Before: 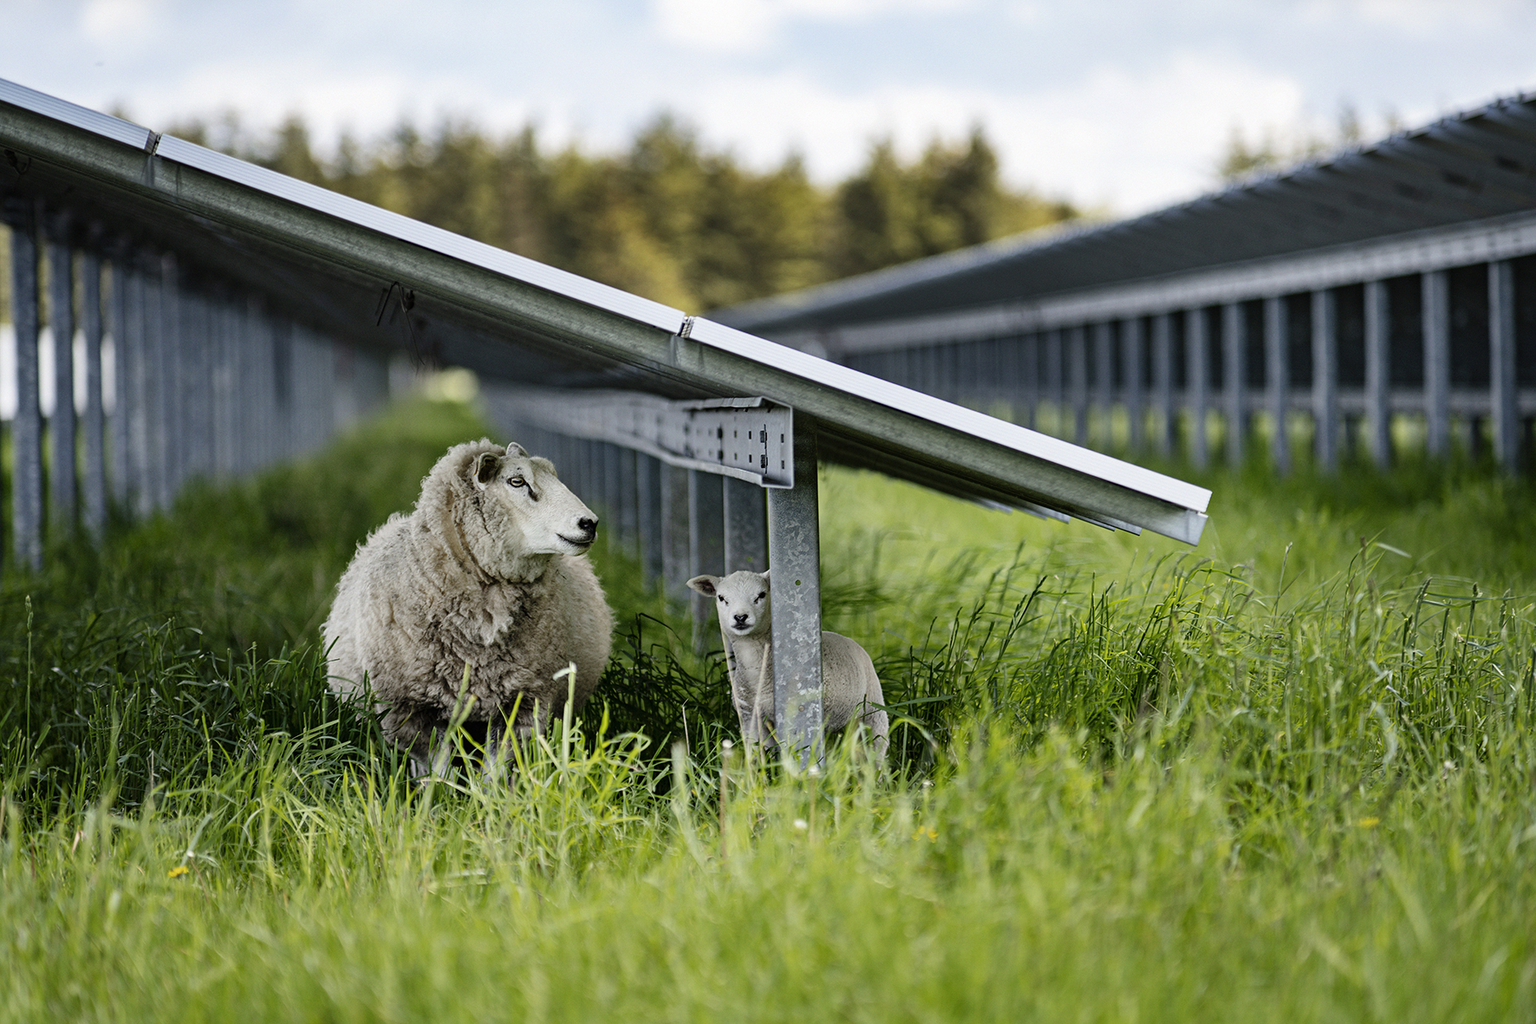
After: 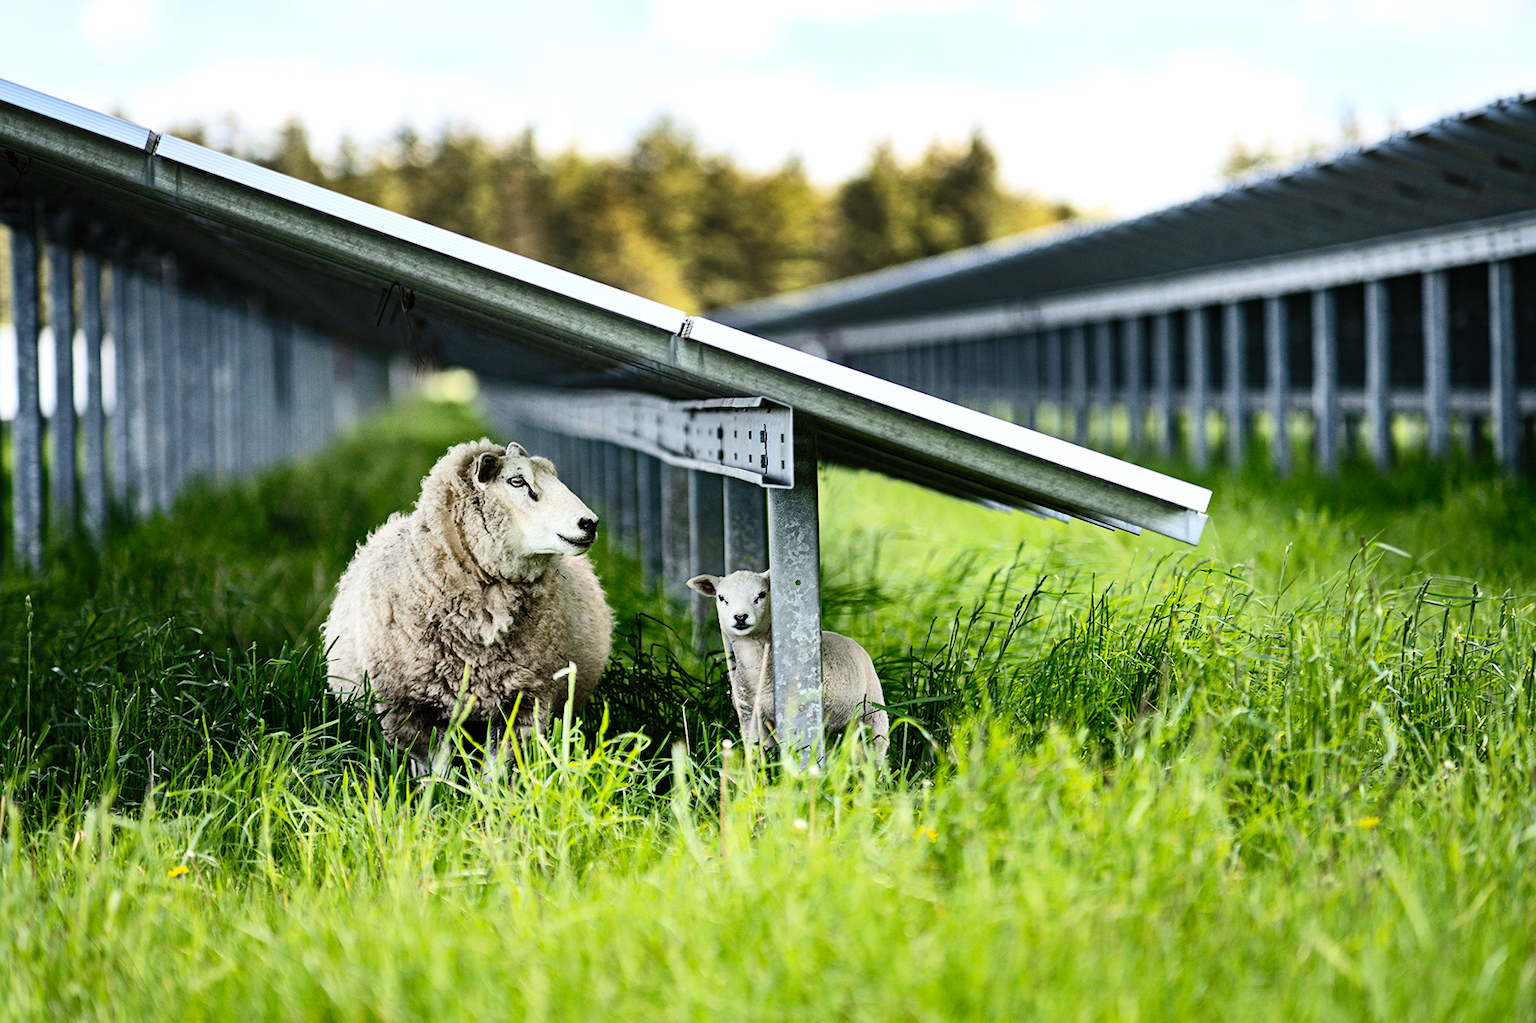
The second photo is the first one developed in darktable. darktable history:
contrast brightness saturation: contrast 0.2, brightness 0.16, saturation 0.22
tone equalizer: -8 EV -0.417 EV, -7 EV -0.389 EV, -6 EV -0.333 EV, -5 EV -0.222 EV, -3 EV 0.222 EV, -2 EV 0.333 EV, -1 EV 0.389 EV, +0 EV 0.417 EV, edges refinement/feathering 500, mask exposure compensation -1.57 EV, preserve details no
